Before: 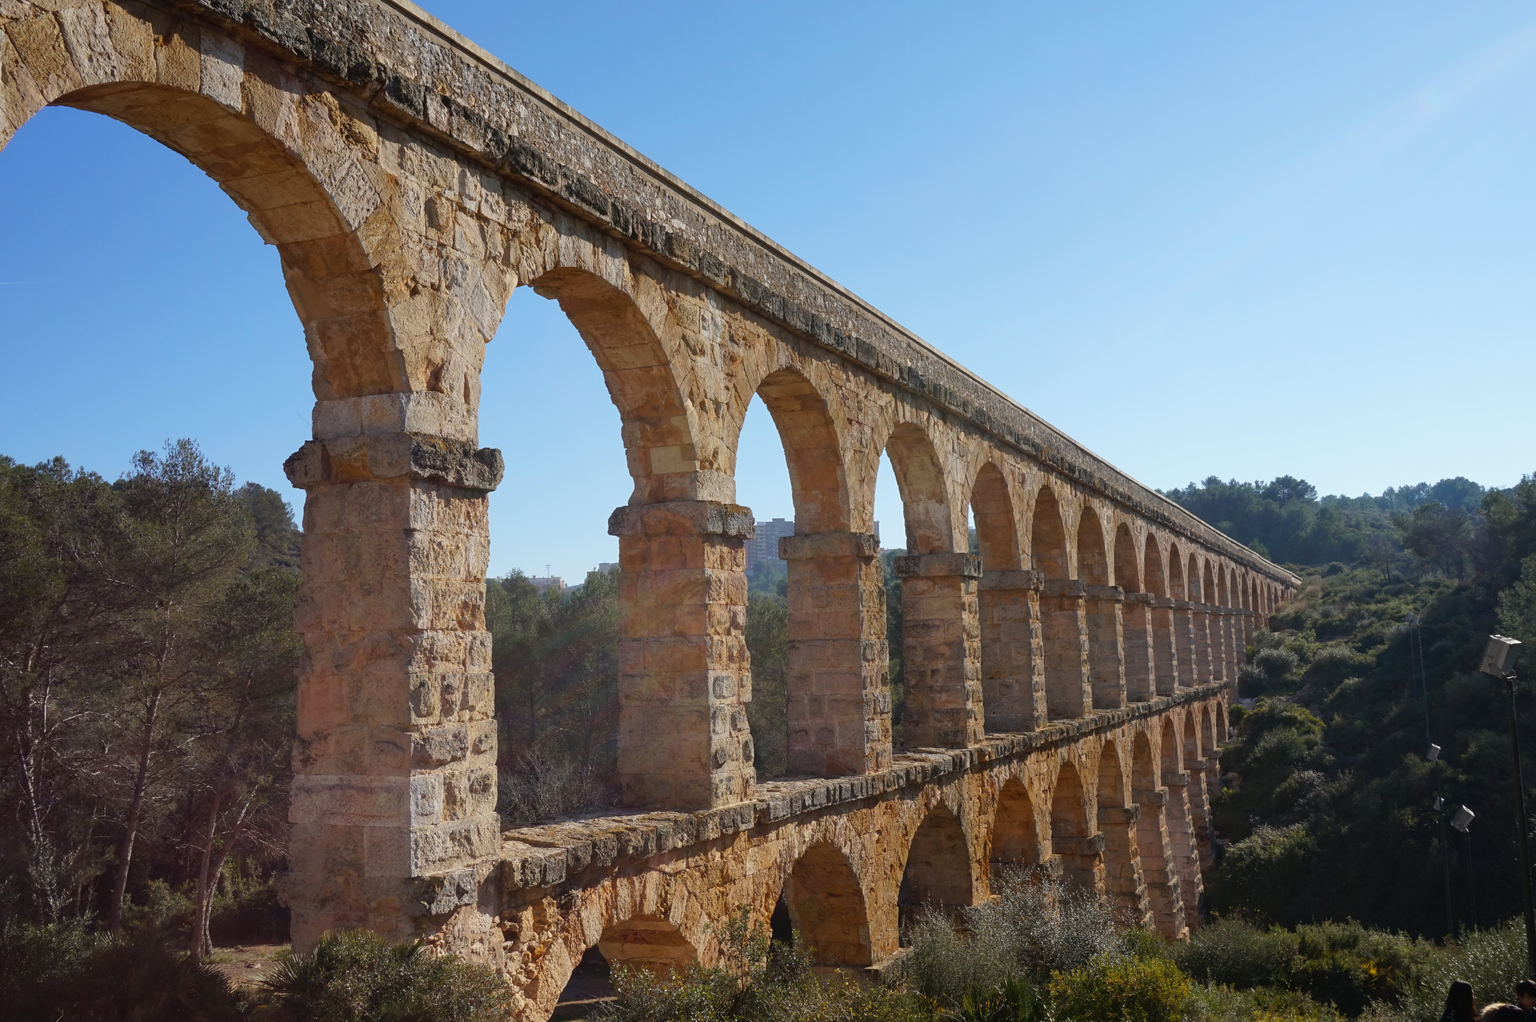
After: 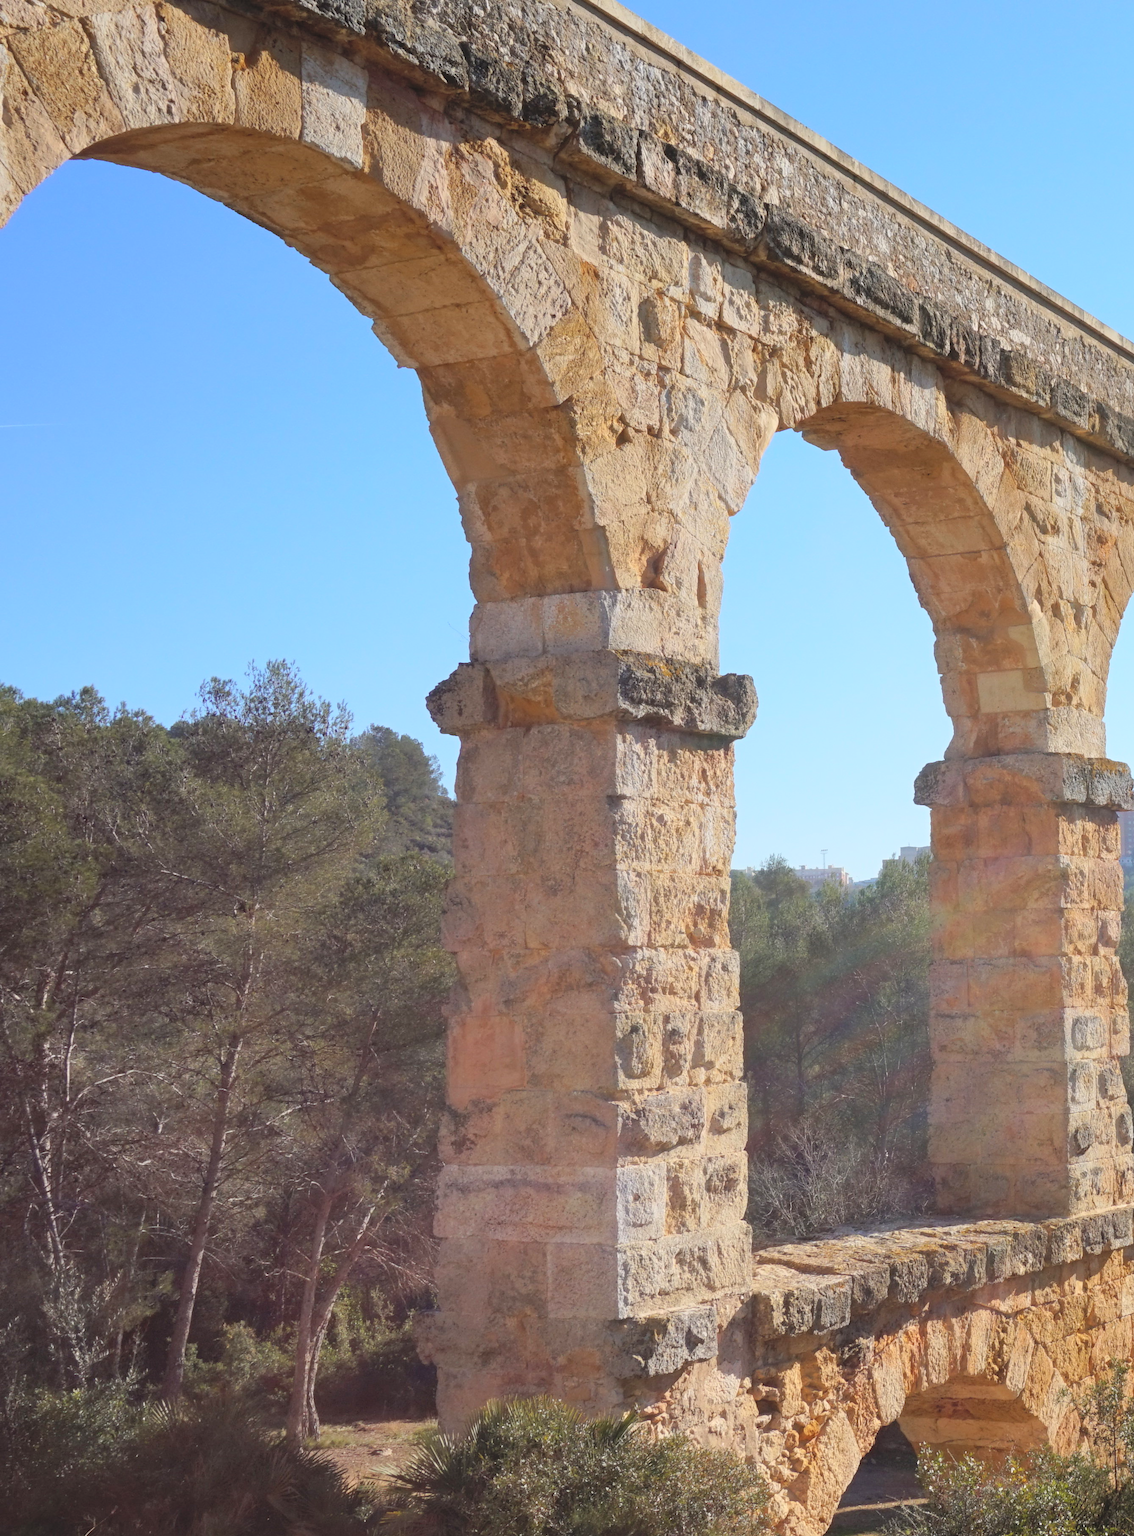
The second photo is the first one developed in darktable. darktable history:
contrast brightness saturation: contrast 0.1, brightness 0.3, saturation 0.14
crop and rotate: left 0%, top 0%, right 50.845%
